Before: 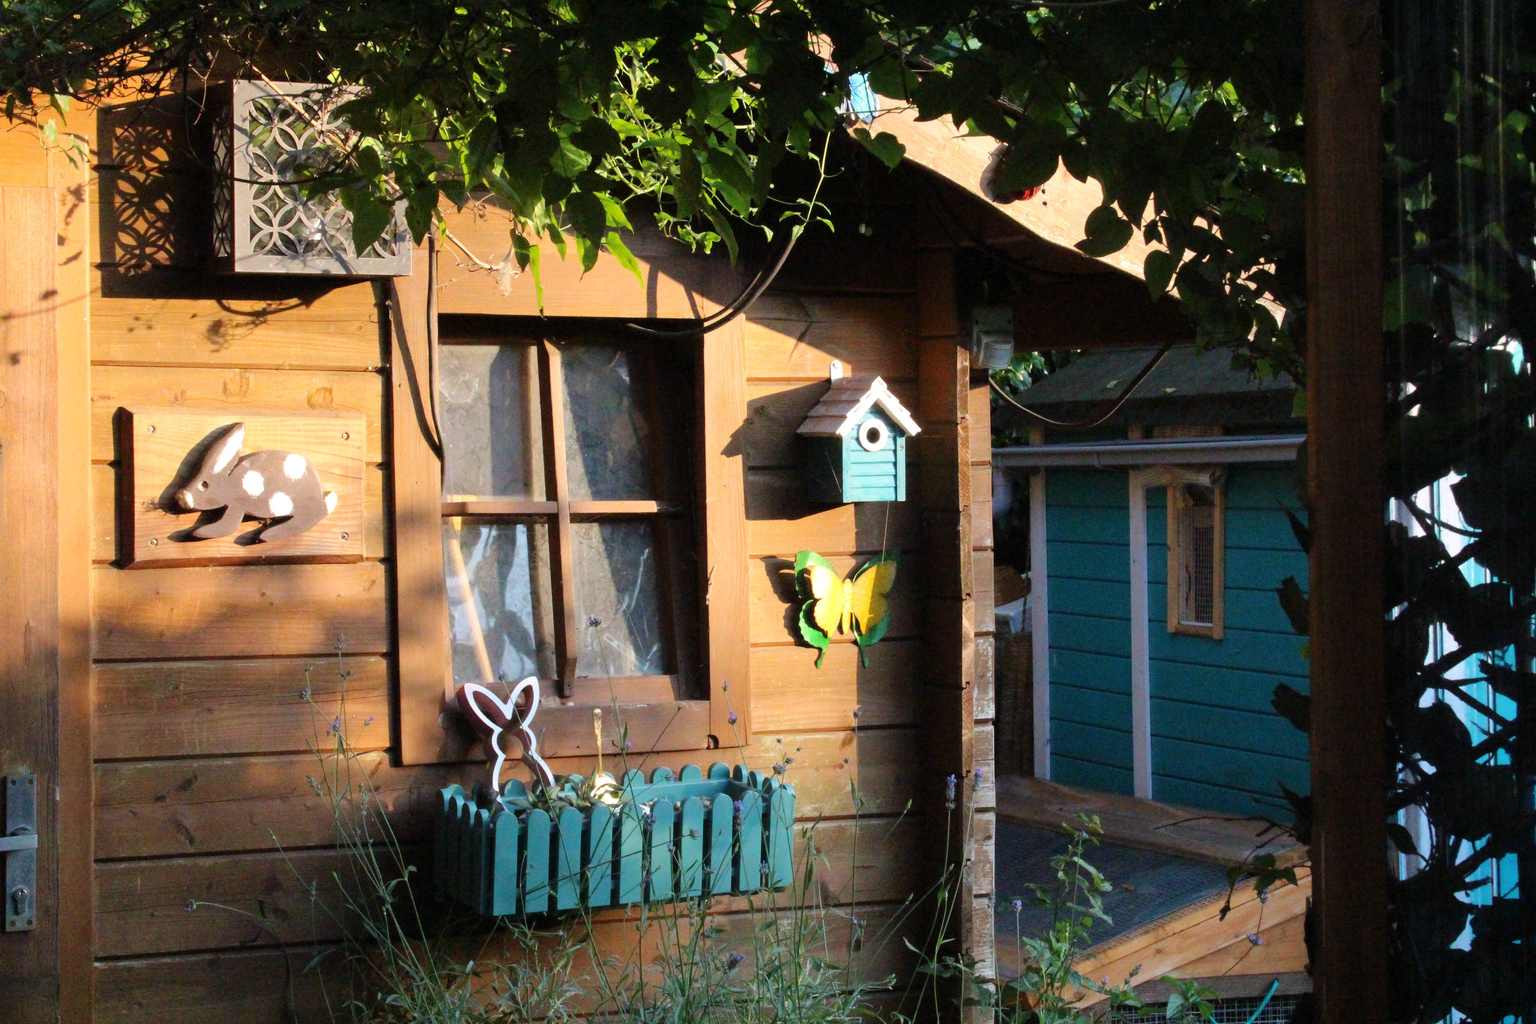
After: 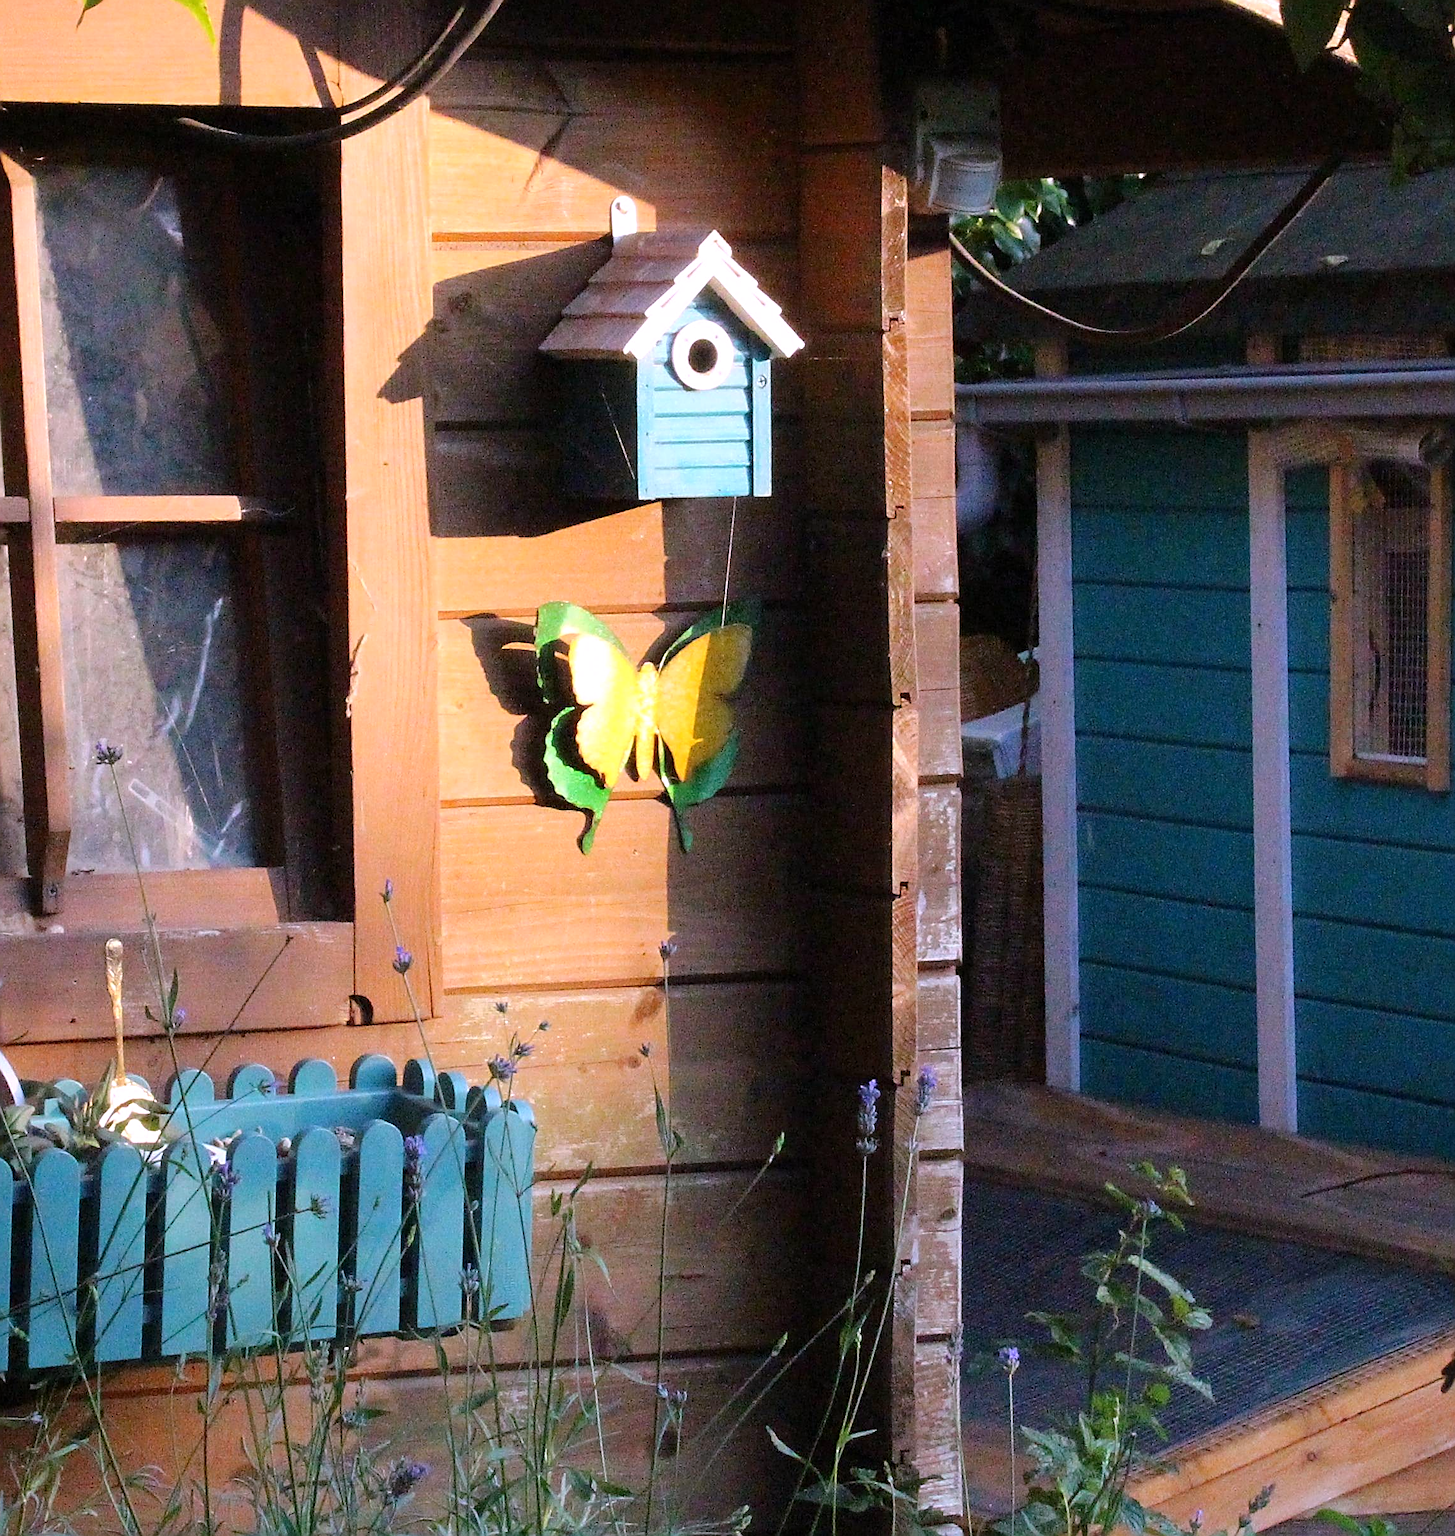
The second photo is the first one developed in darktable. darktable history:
crop: left 35.432%, top 26.233%, right 20.145%, bottom 3.432%
white balance: red 1.066, blue 1.119
sharpen: amount 0.901
